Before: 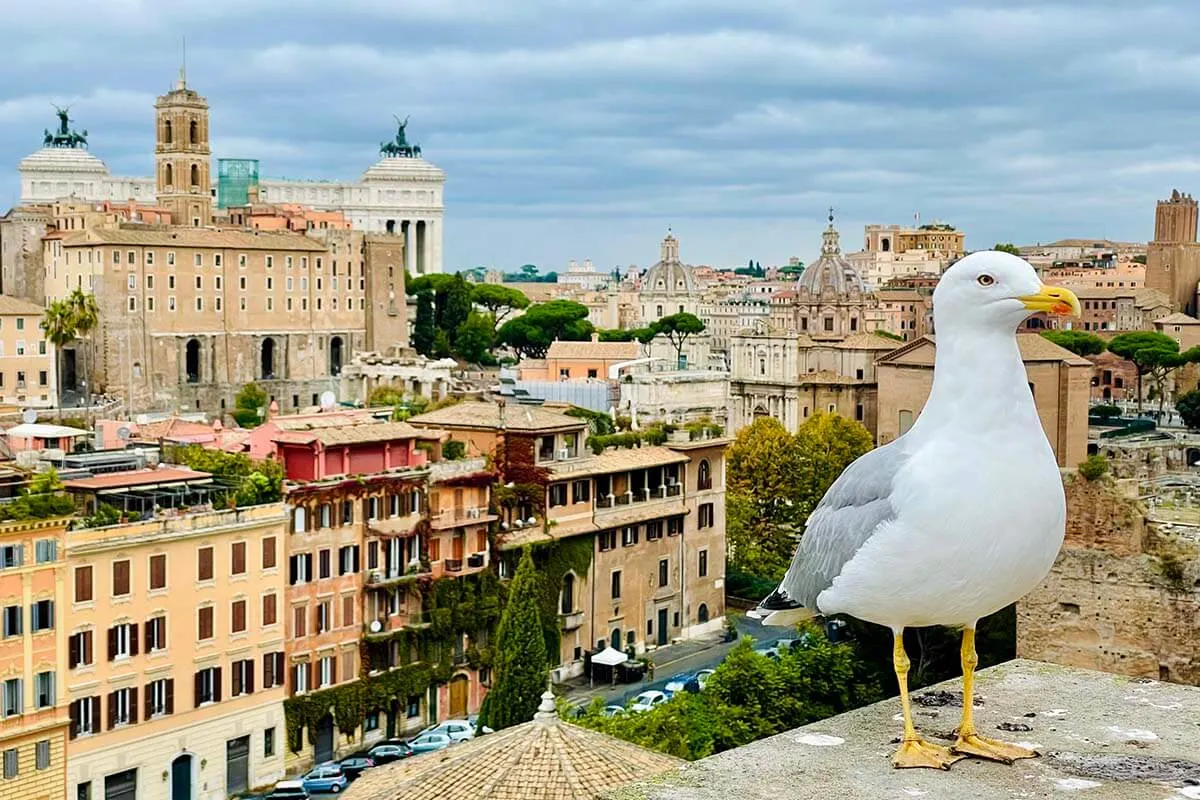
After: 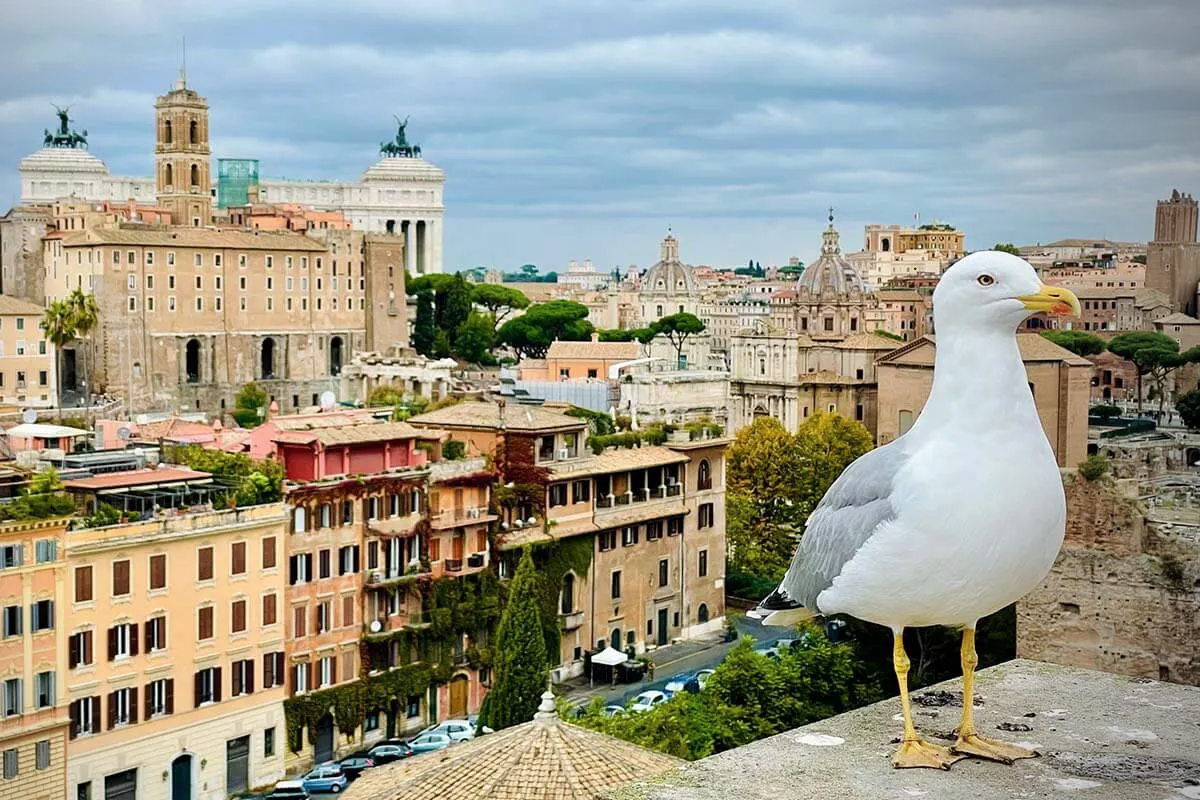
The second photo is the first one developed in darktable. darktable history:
contrast brightness saturation: saturation -0.05
vignetting: center (-0.15, 0.013)
